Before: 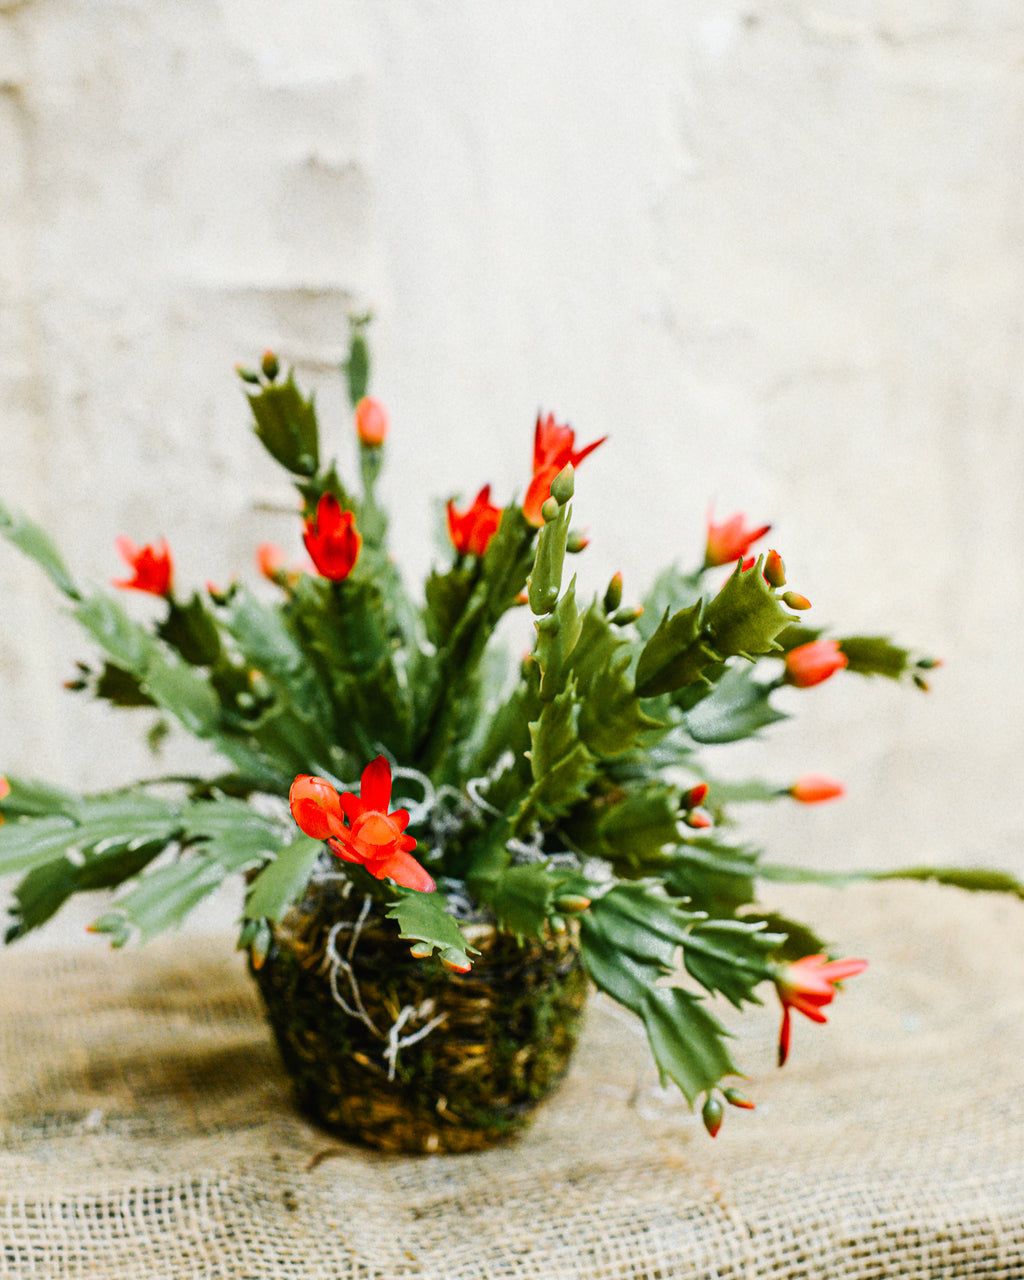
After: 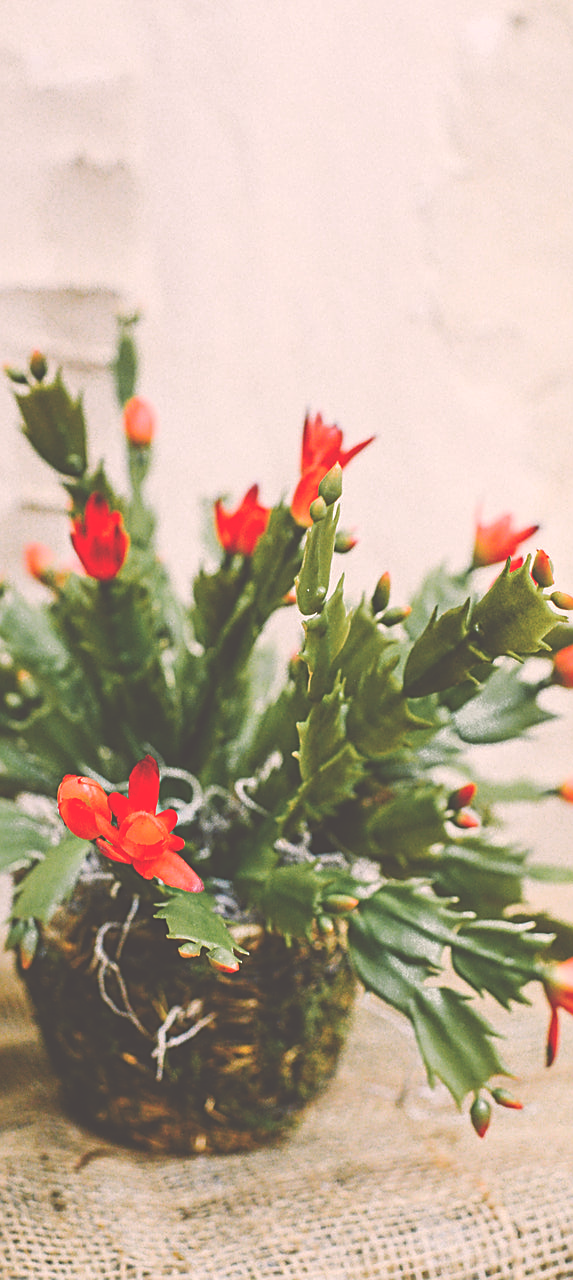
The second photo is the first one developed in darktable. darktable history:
contrast brightness saturation: contrast 0.044, saturation 0.073
crop and rotate: left 22.713%, right 21.256%
exposure: black level correction -0.064, exposure -0.049 EV, compensate exposure bias true, compensate highlight preservation false
color correction: highlights a* 8.03, highlights b* 4.1
sharpen: on, module defaults
